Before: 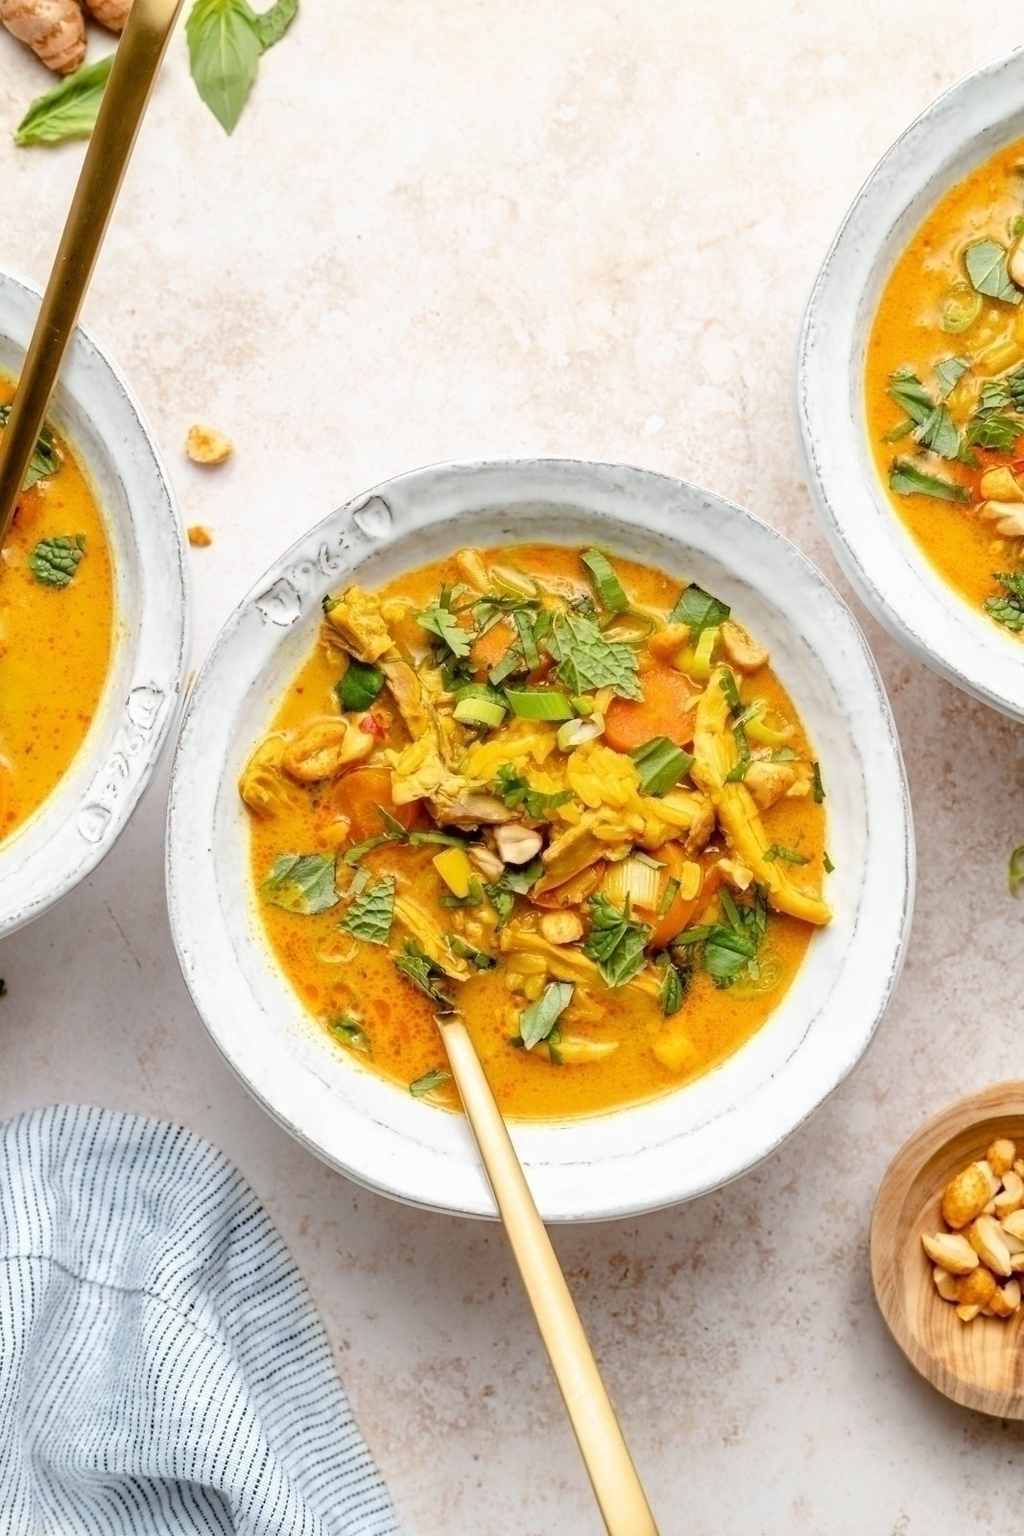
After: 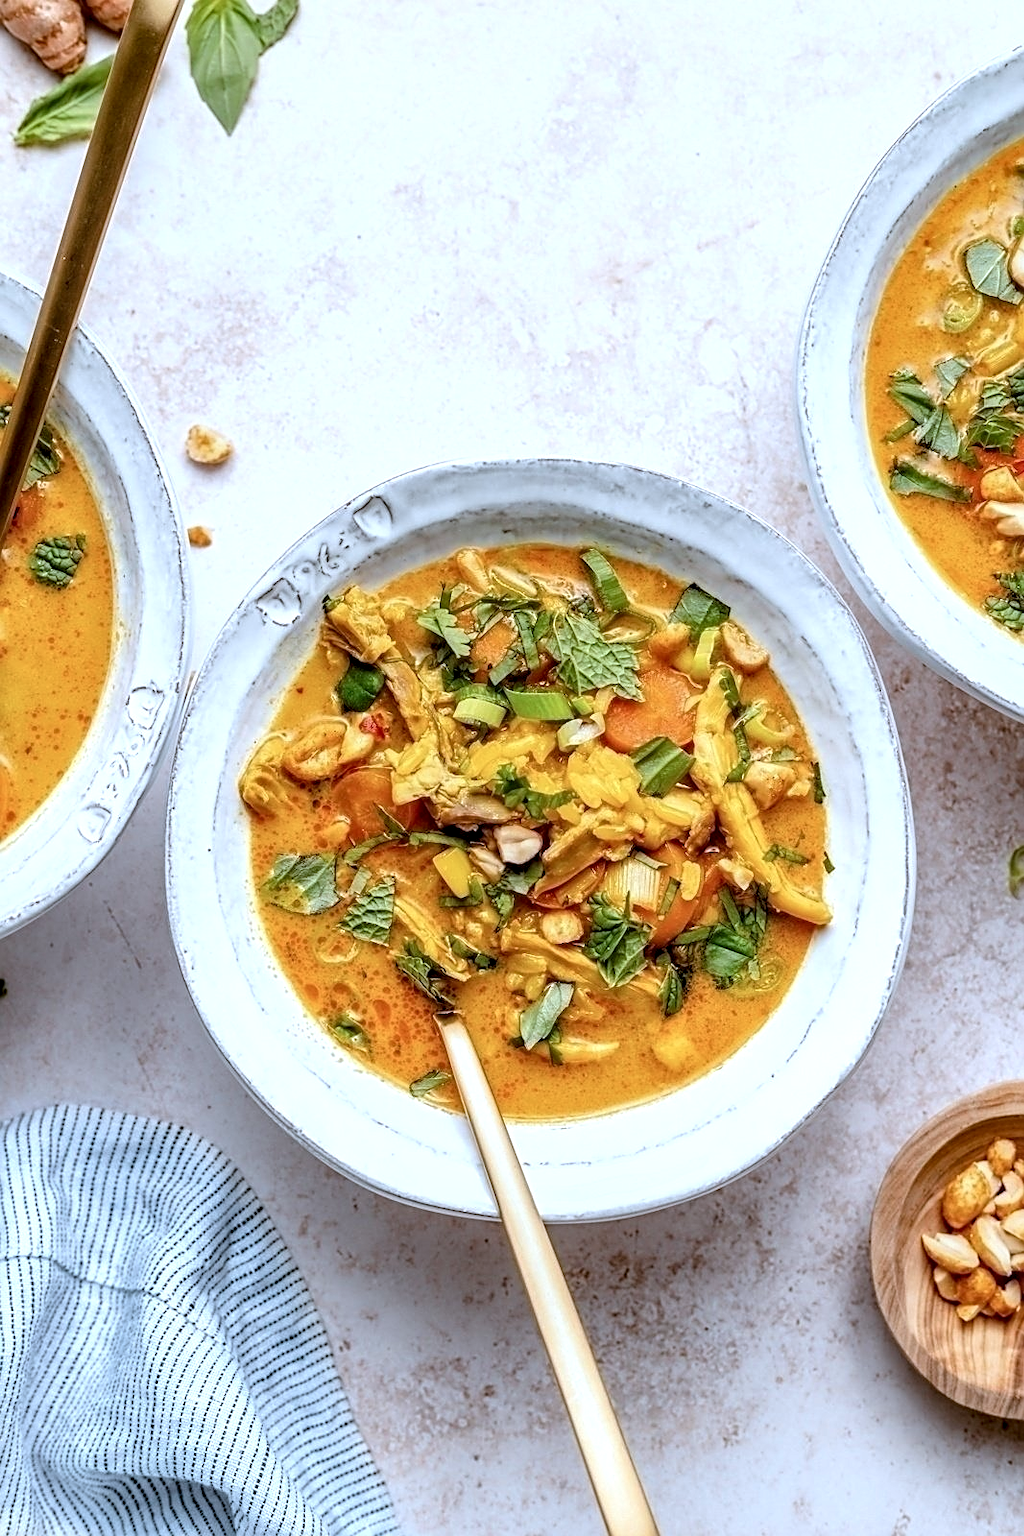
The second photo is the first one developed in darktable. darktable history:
local contrast: highlights 25%, detail 150%
color correction: highlights a* -2.24, highlights b* -18.1
base curve: preserve colors none
sharpen: on, module defaults
